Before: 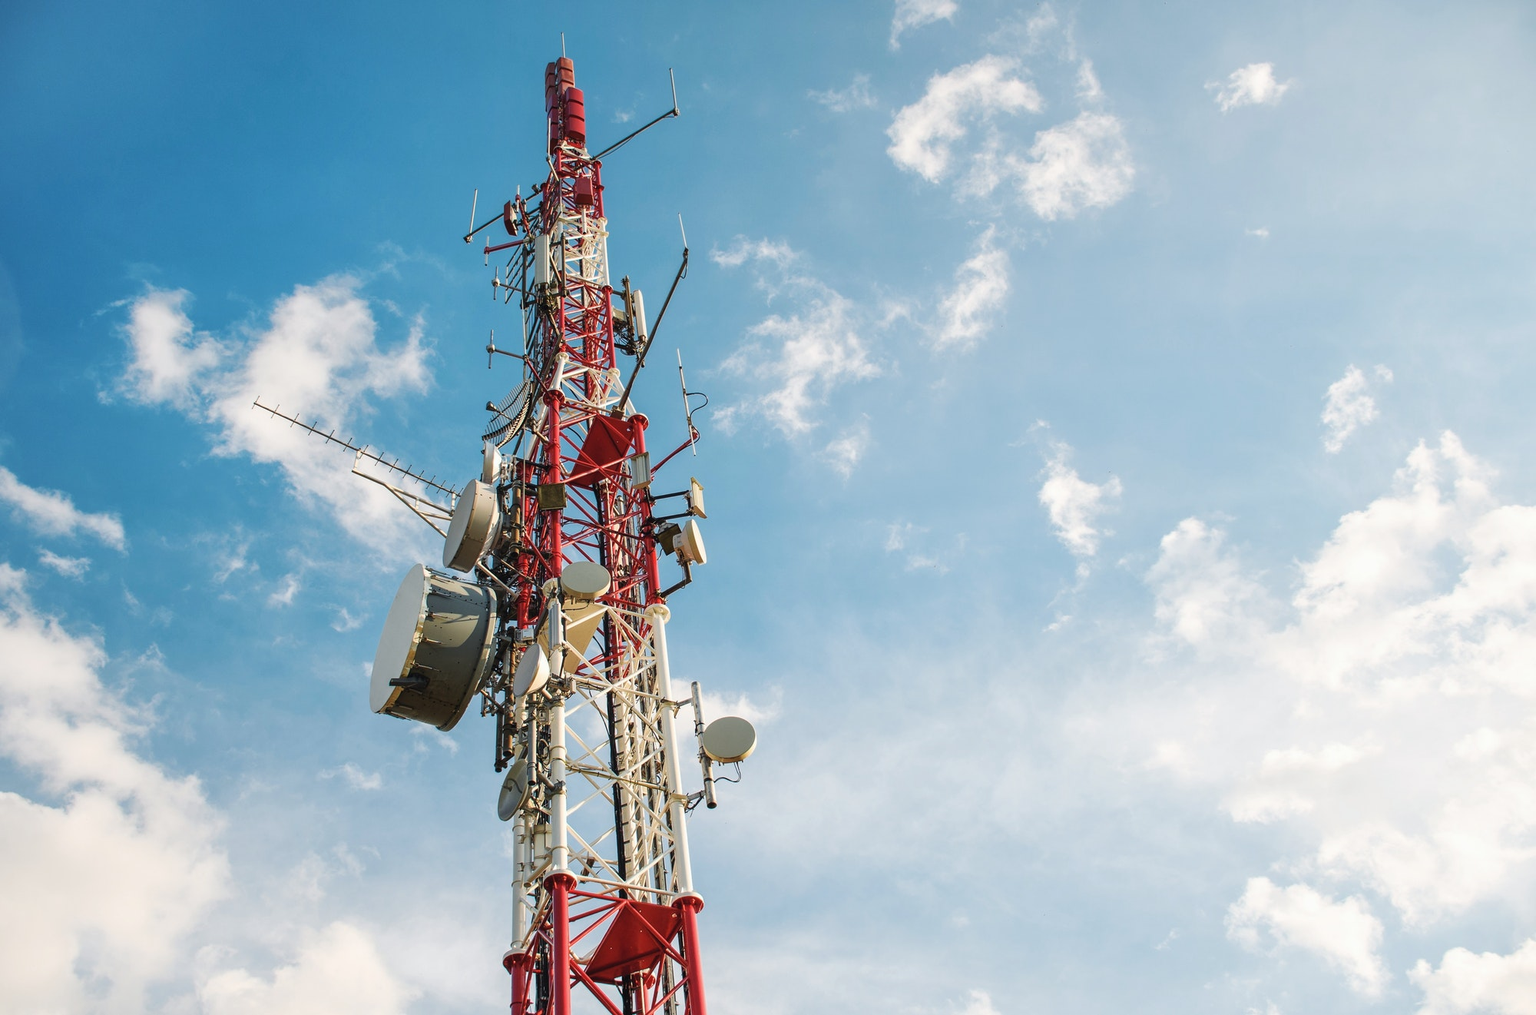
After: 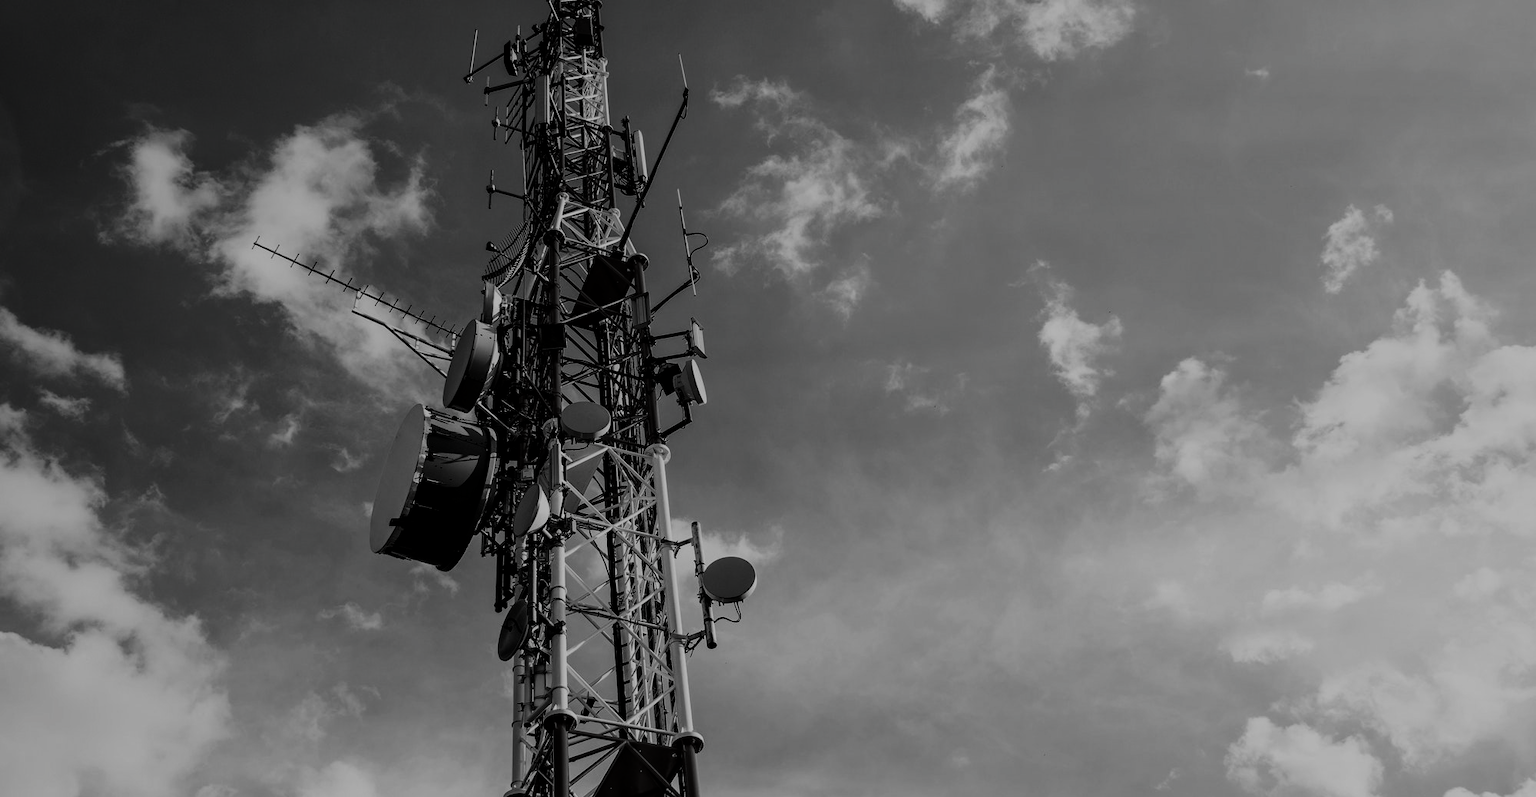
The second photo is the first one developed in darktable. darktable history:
crop and rotate: top 15.79%, bottom 5.541%
filmic rgb: black relative exposure -5.06 EV, white relative exposure 3.98 EV, hardness 2.89, contrast 1.299, highlights saturation mix -30.25%
contrast brightness saturation: contrast 0.017, brightness -0.993, saturation -0.99
